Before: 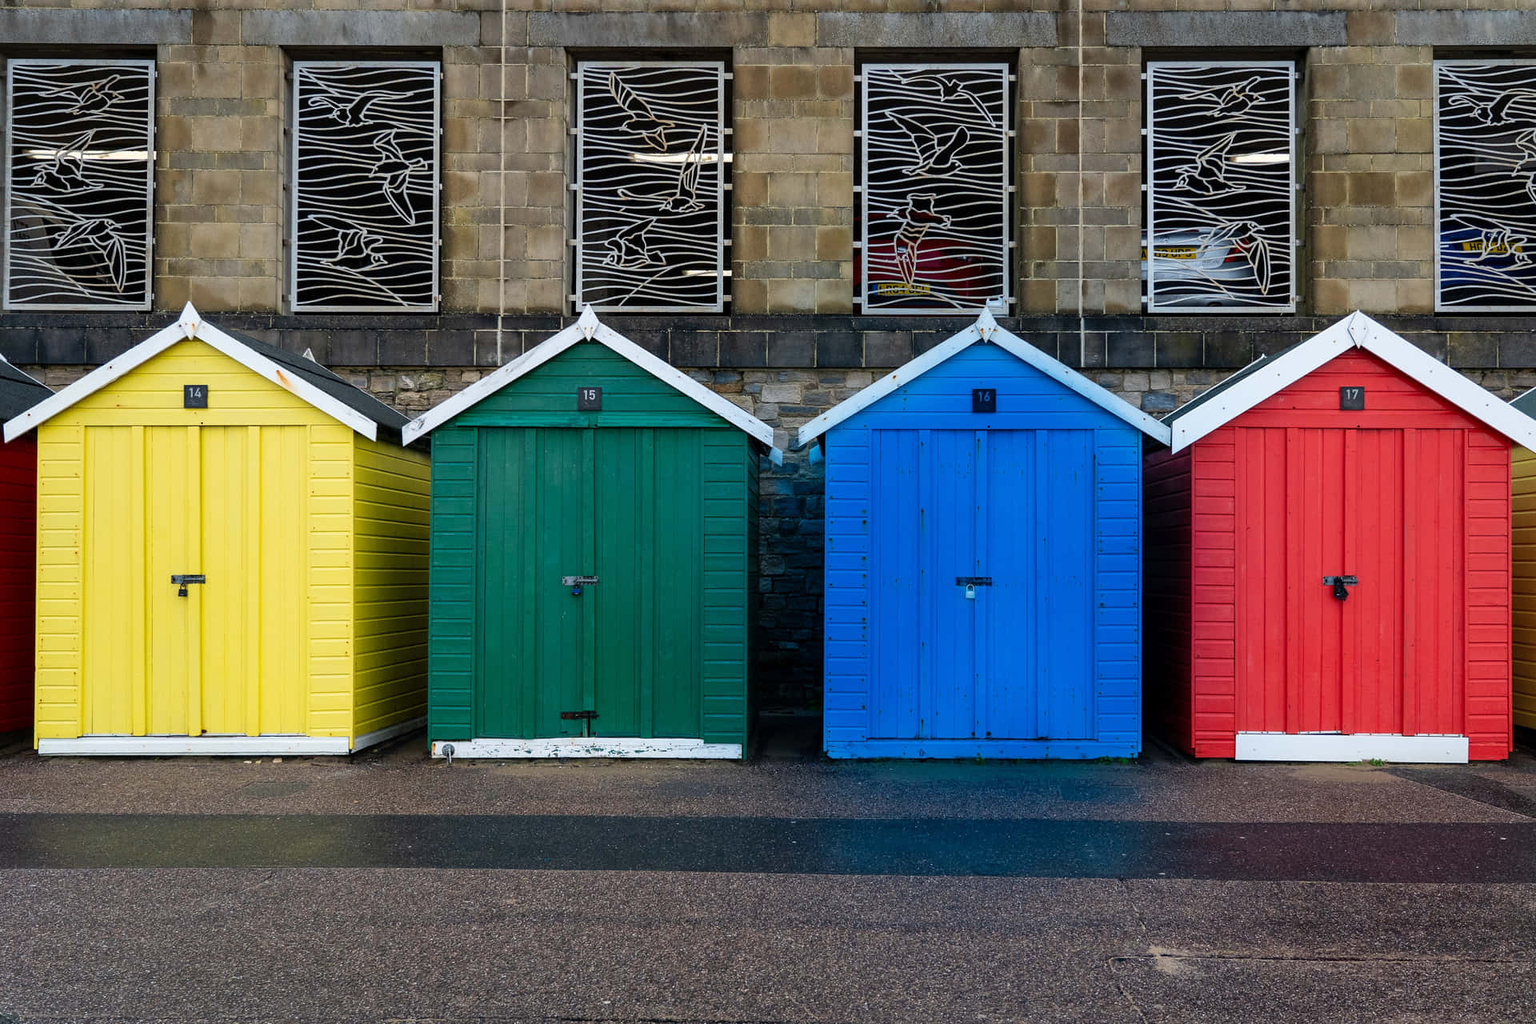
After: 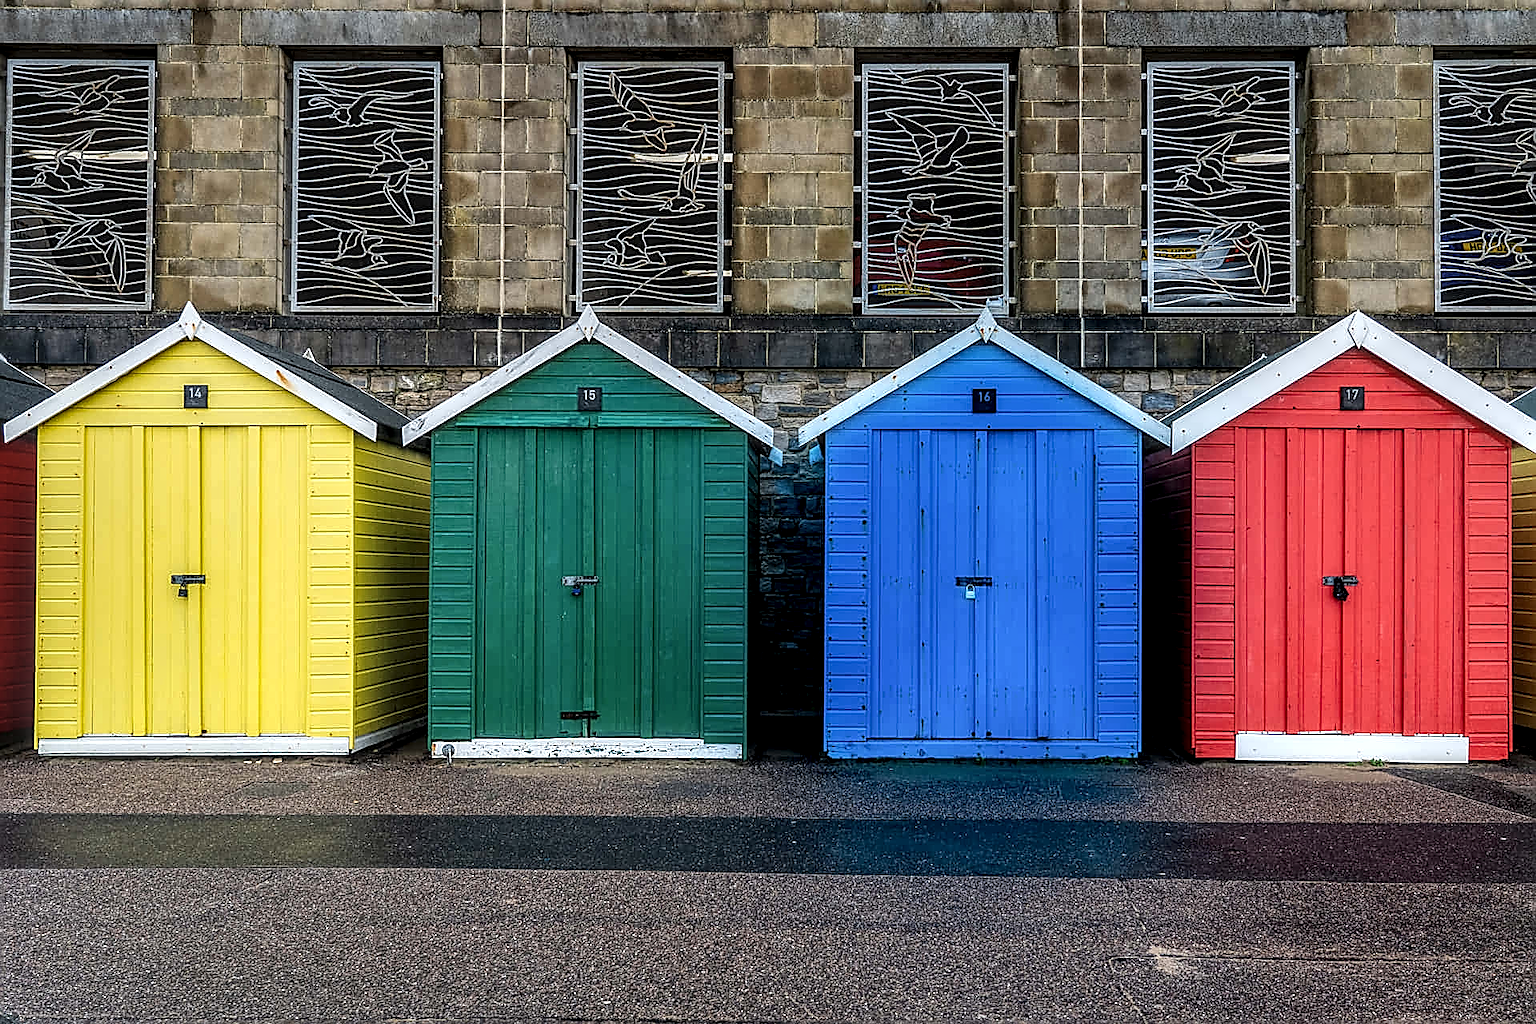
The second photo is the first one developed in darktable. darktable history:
sharpen: radius 1.724, amount 1.279
local contrast: highlights 0%, shadows 7%, detail 181%
exposure: black level correction -0.004, exposure 0.052 EV, compensate highlight preservation false
shadows and highlights: radius 333.2, shadows 53.49, highlights -99.64, compress 94.57%, soften with gaussian
